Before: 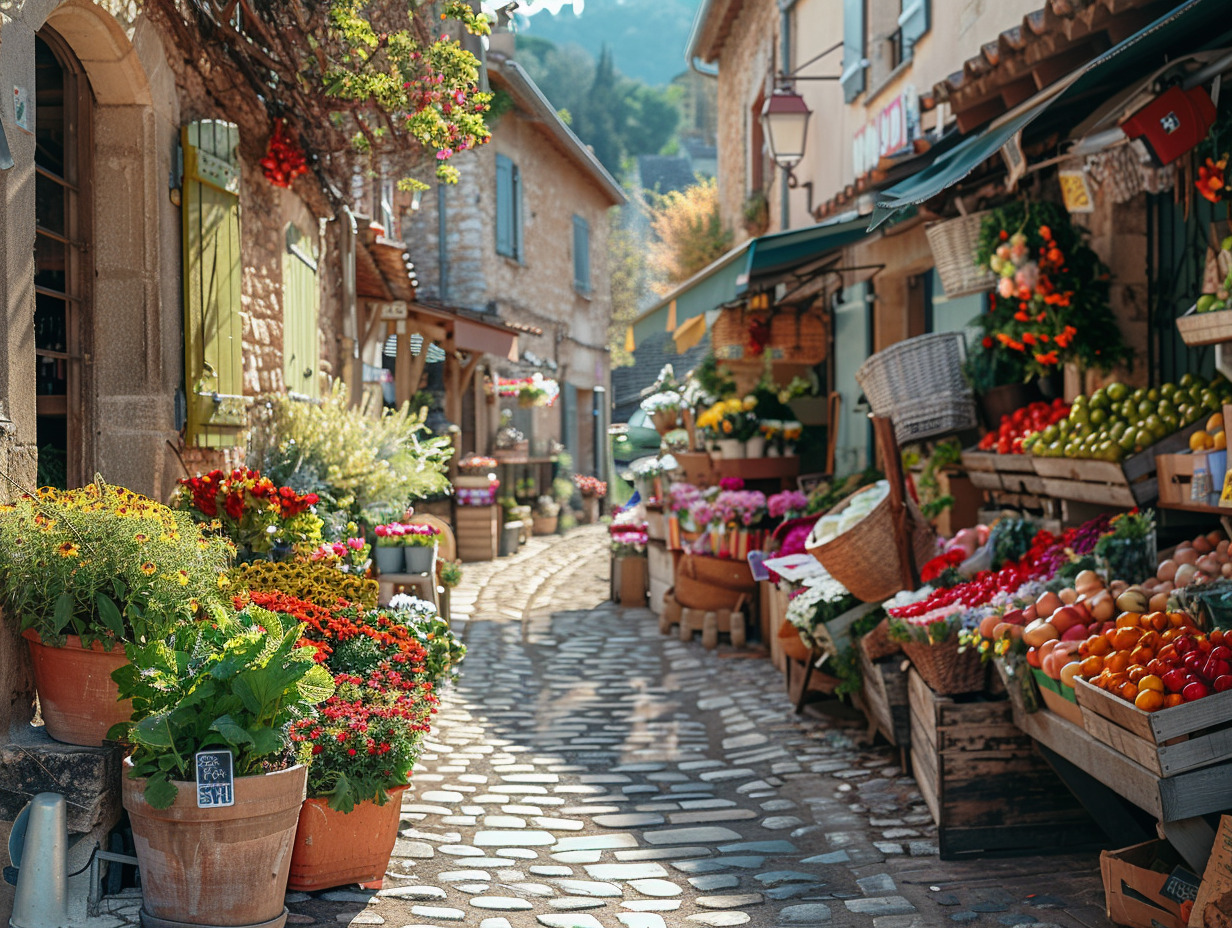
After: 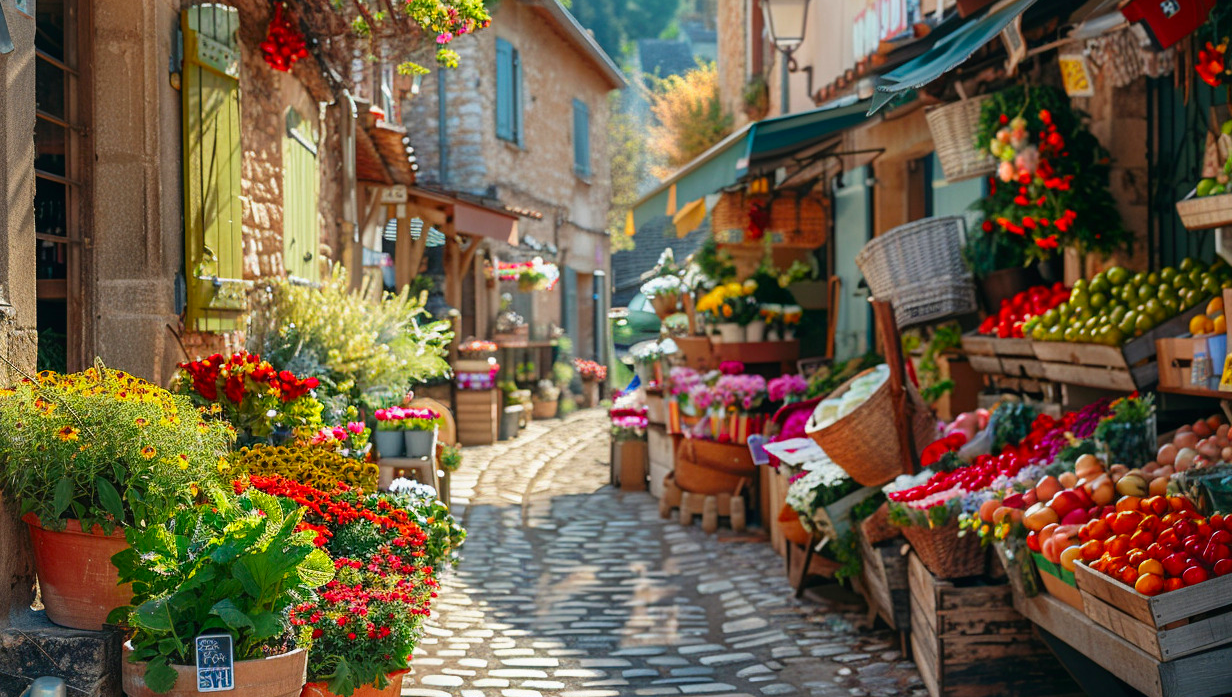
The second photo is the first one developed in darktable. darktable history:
crop and rotate: top 12.54%, bottom 12.331%
color correction: highlights b* 0.062, saturation 1.36
